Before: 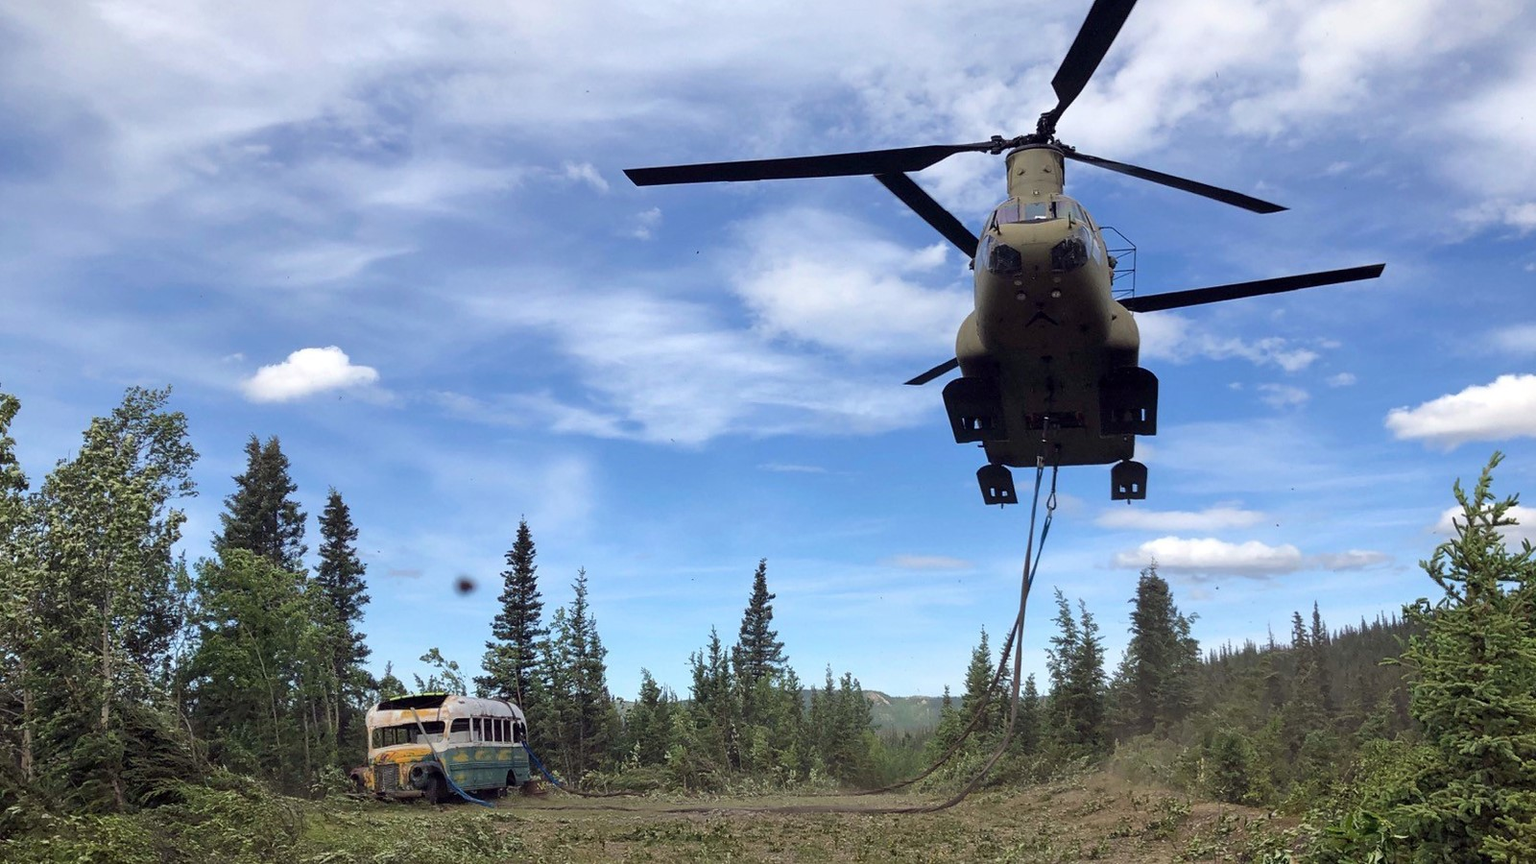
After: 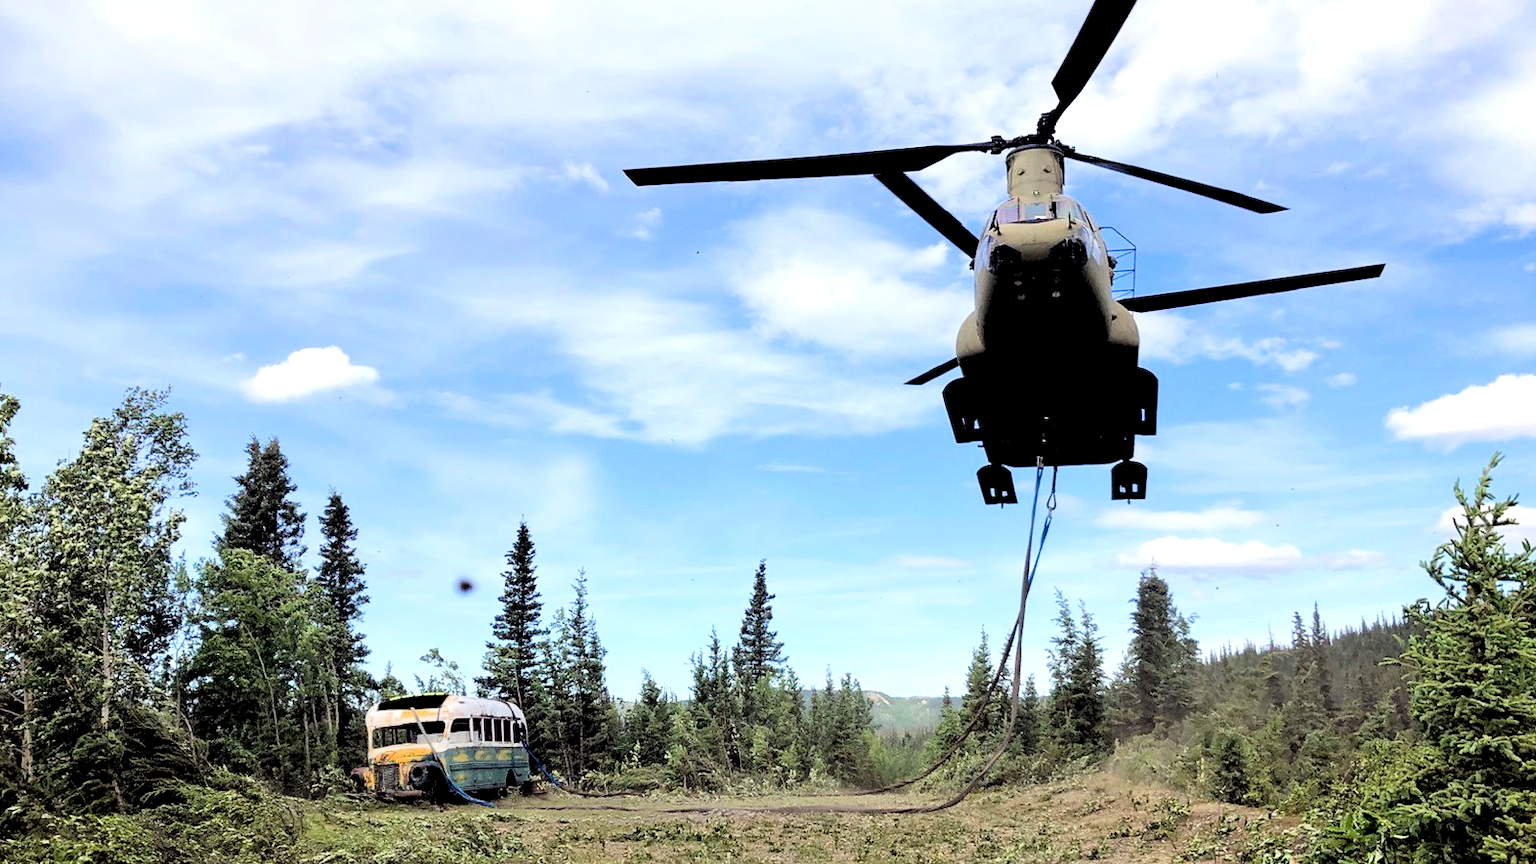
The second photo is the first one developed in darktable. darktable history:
levels: black 0.034%, levels [0.036, 0.364, 0.827]
tone equalizer: edges refinement/feathering 500, mask exposure compensation -1.57 EV, preserve details no
filmic rgb: black relative exposure -5.04 EV, white relative exposure 4 EV, hardness 2.9, contrast 1.298
